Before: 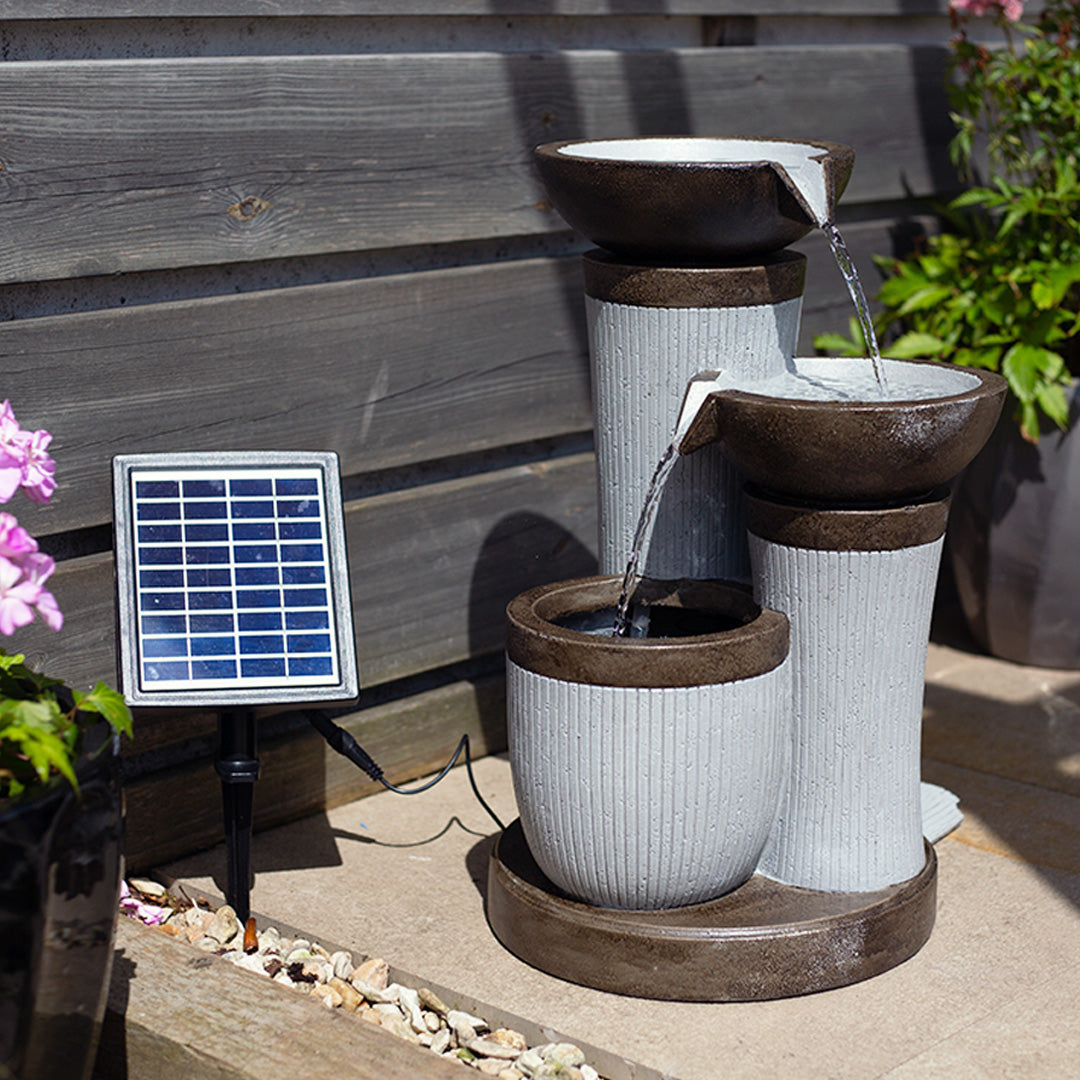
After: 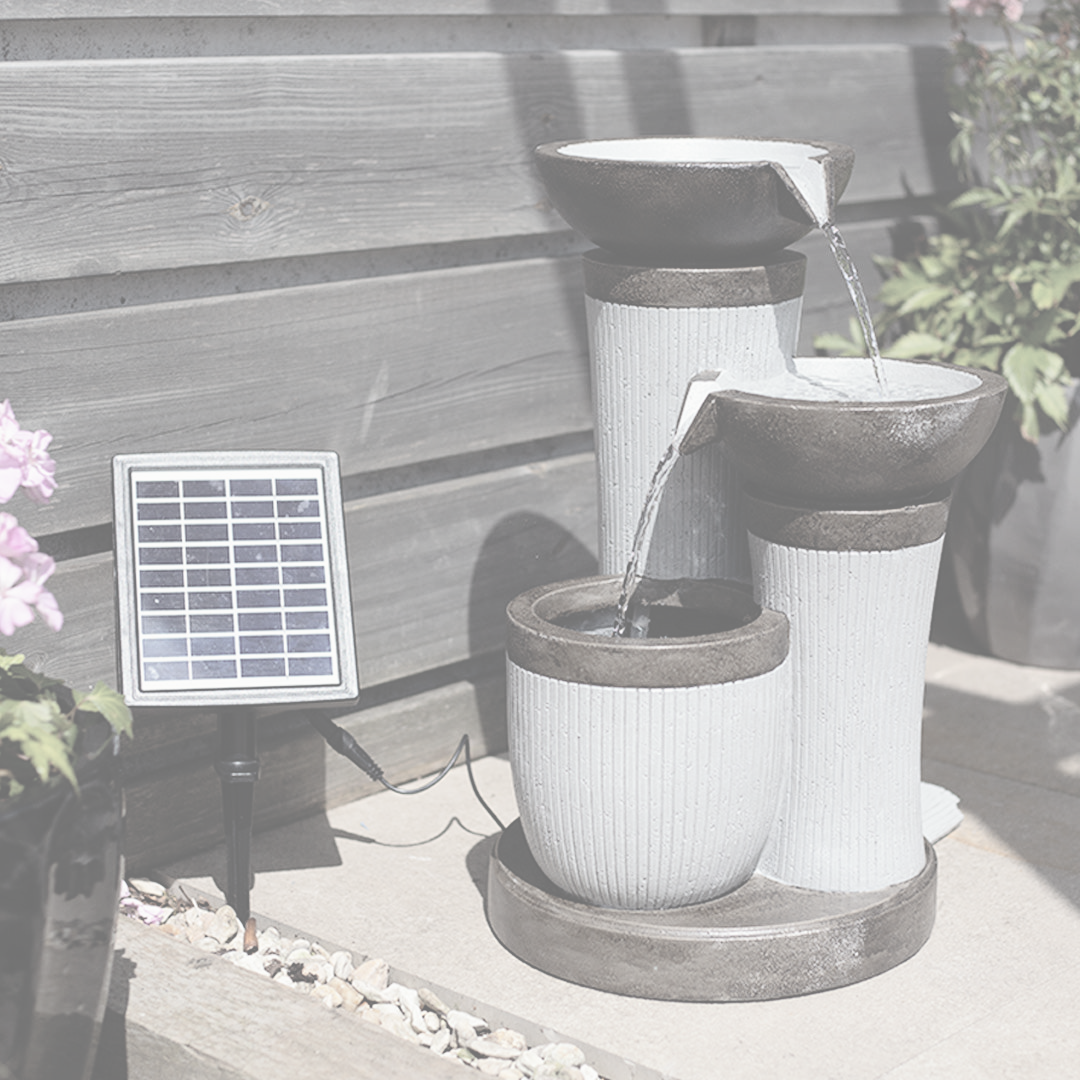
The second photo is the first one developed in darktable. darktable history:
tone equalizer: -8 EV -0.75 EV, -7 EV -0.7 EV, -6 EV -0.6 EV, -5 EV -0.4 EV, -3 EV 0.4 EV, -2 EV 0.6 EV, -1 EV 0.7 EV, +0 EV 0.75 EV, edges refinement/feathering 500, mask exposure compensation -1.57 EV, preserve details no
contrast brightness saturation: contrast -0.32, brightness 0.75, saturation -0.78
